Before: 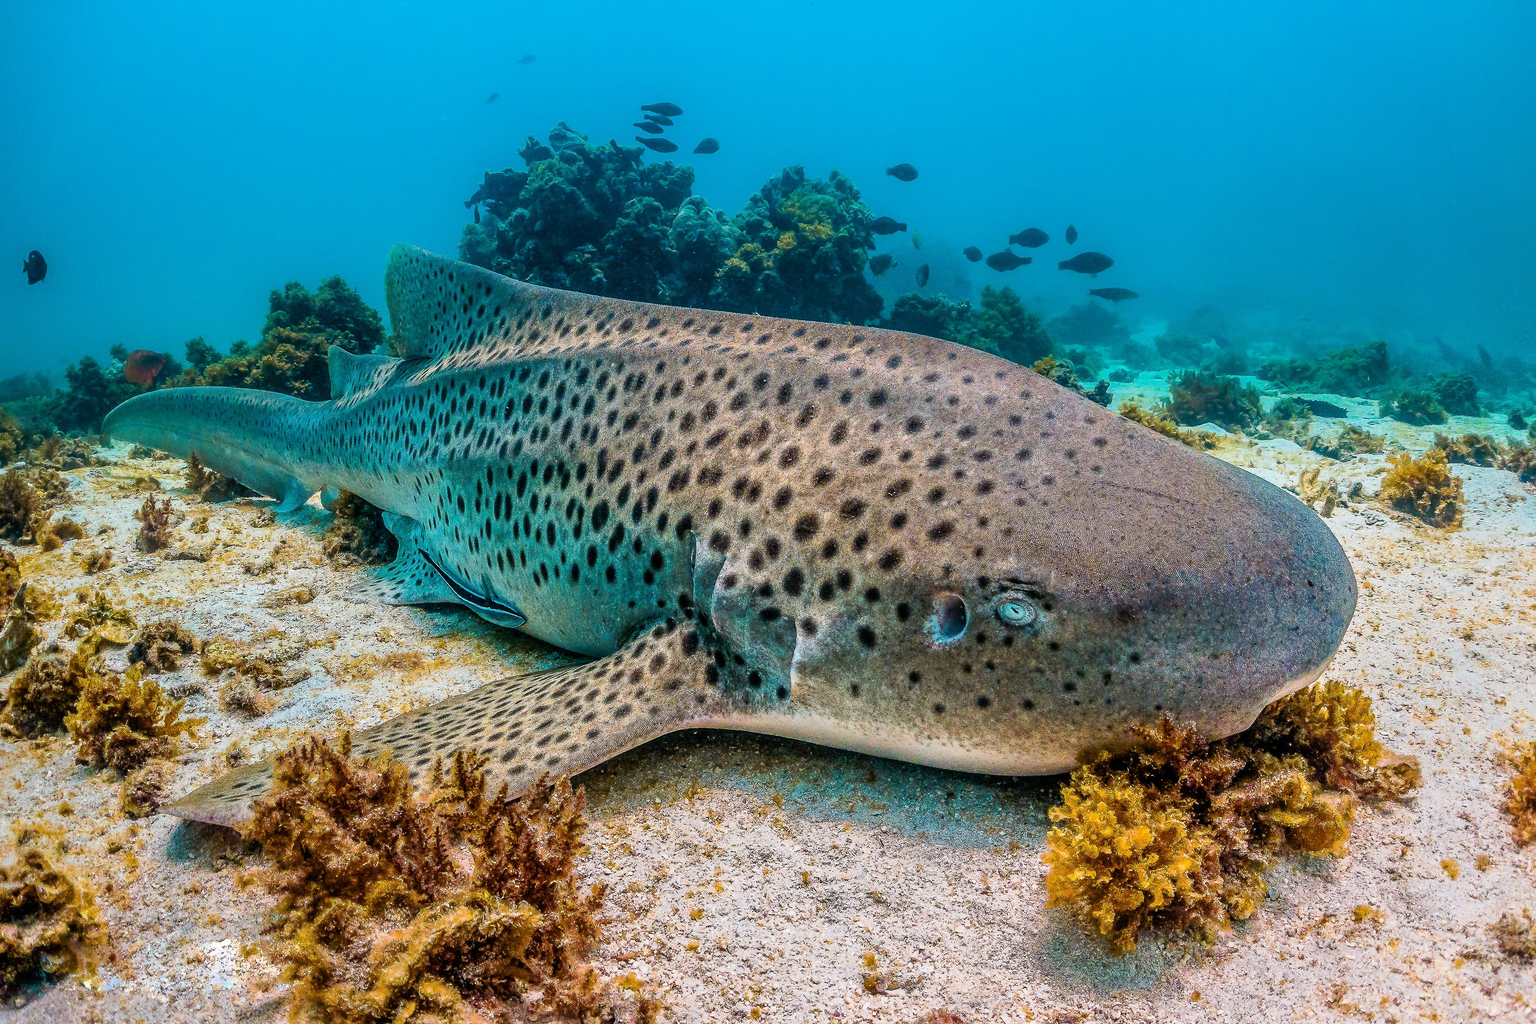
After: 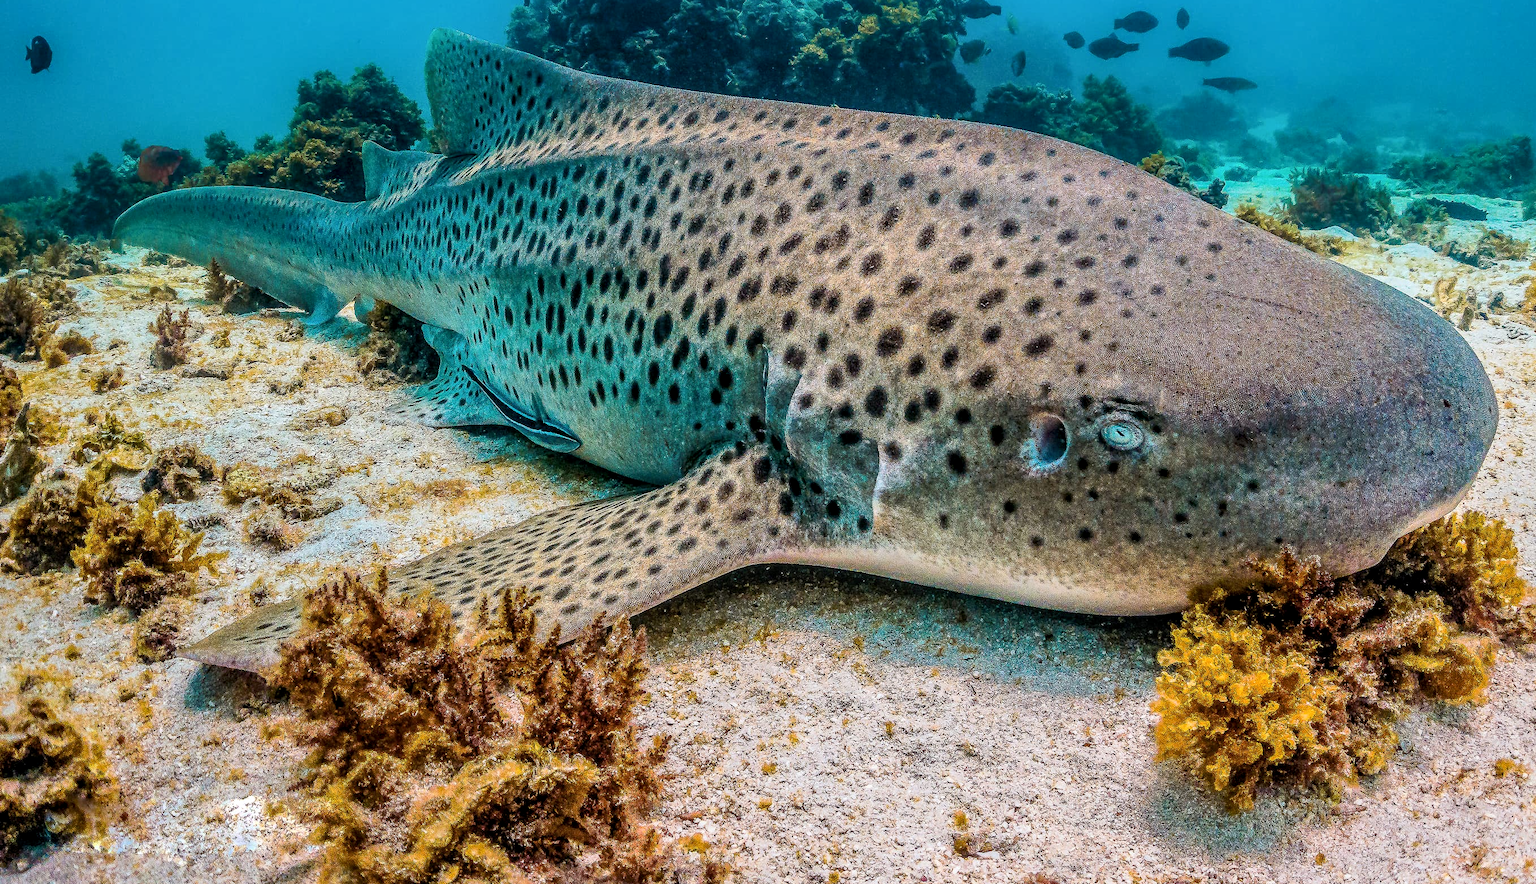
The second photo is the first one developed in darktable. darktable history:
crop: top 21.337%, right 9.39%, bottom 0.333%
local contrast: on, module defaults
